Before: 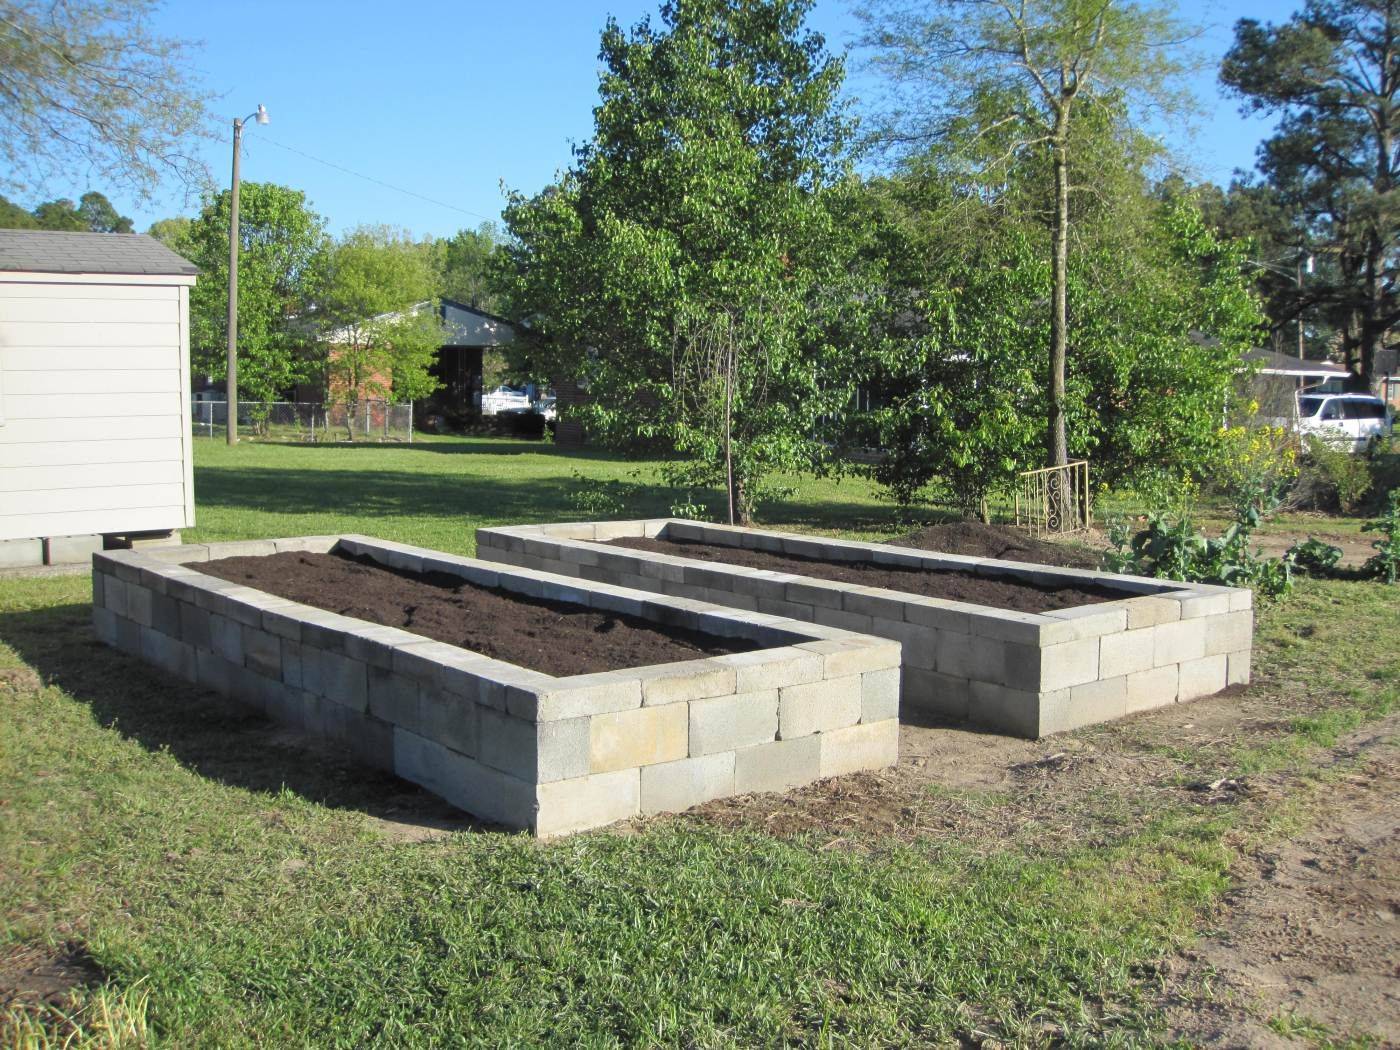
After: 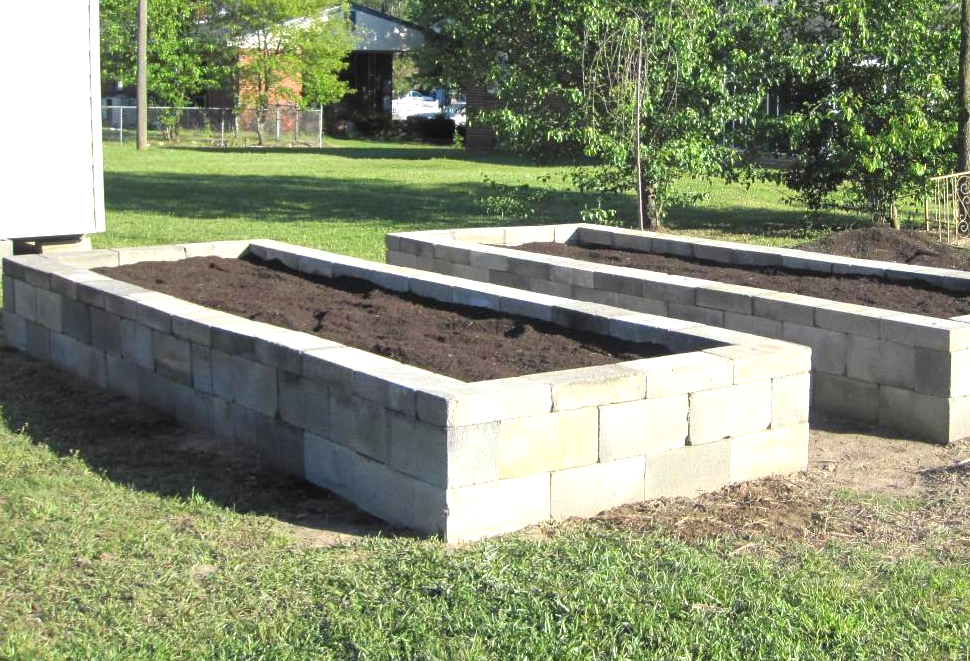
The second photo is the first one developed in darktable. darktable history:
crop: left 6.482%, top 28.164%, right 24.228%, bottom 8.825%
exposure: exposure 0.641 EV, compensate exposure bias true, compensate highlight preservation false
